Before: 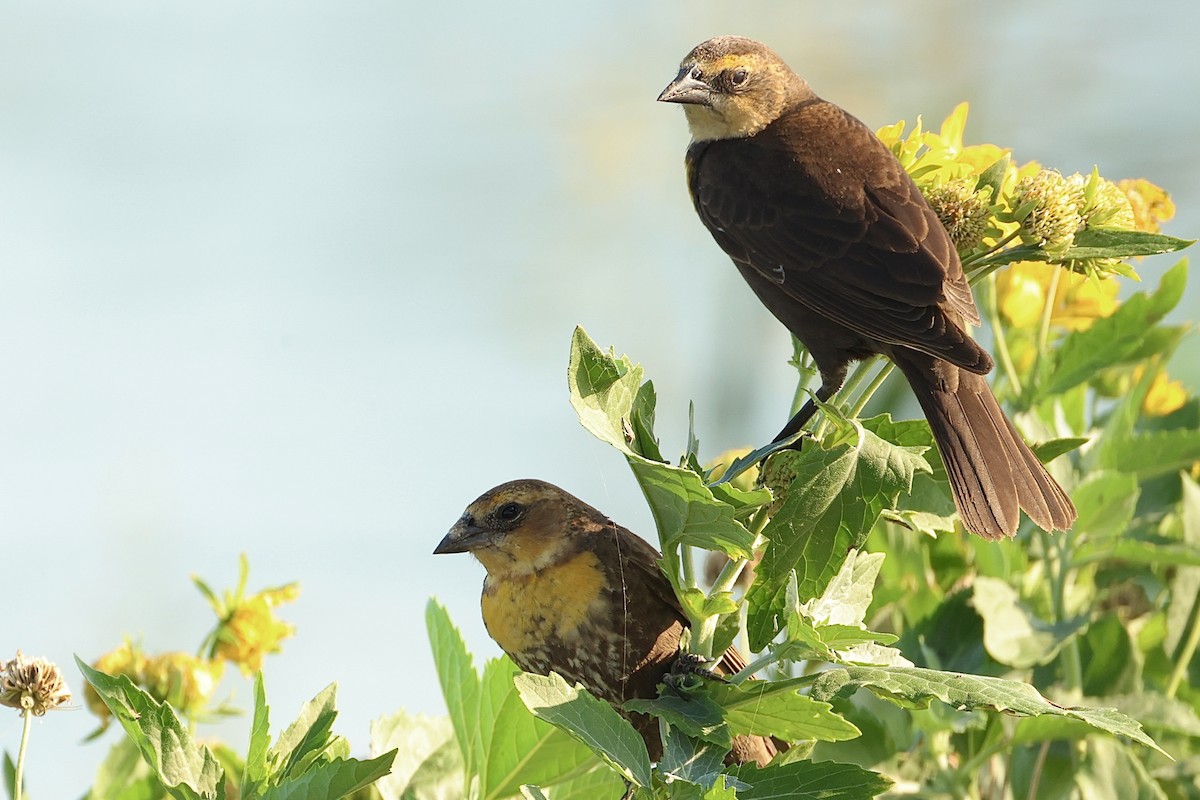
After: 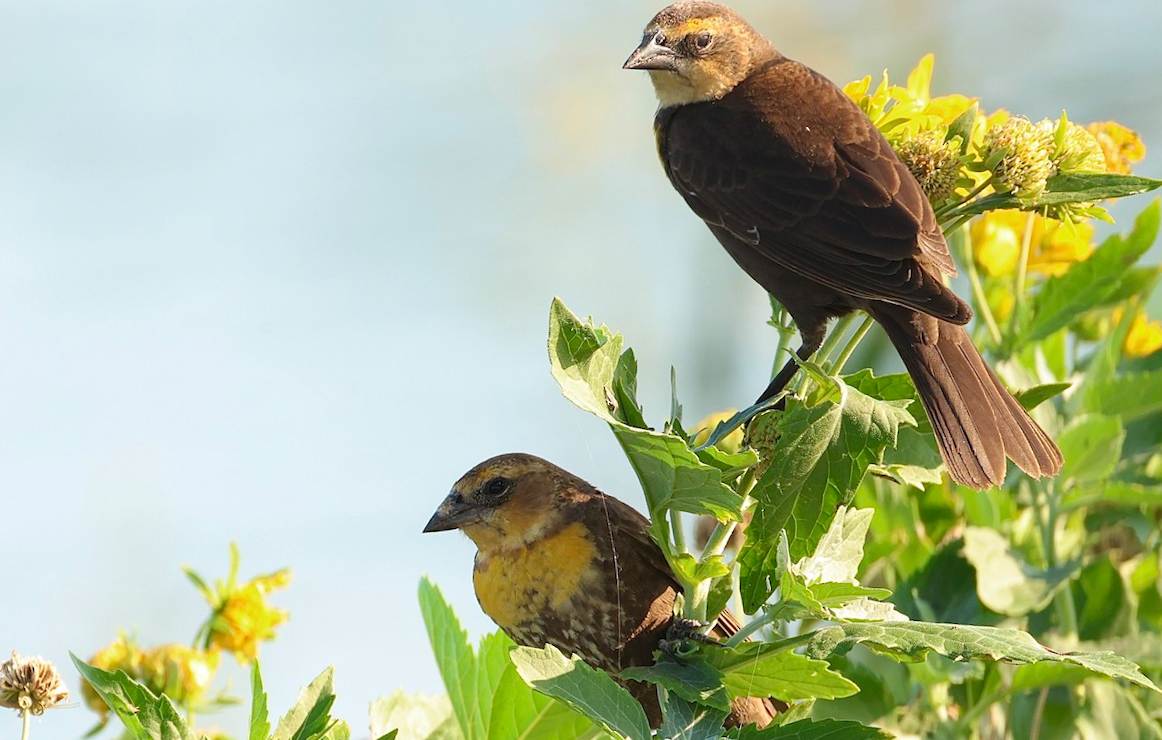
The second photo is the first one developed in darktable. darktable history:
rotate and perspective: rotation -3°, crop left 0.031, crop right 0.968, crop top 0.07, crop bottom 0.93
white balance: red 1.004, blue 1.024
